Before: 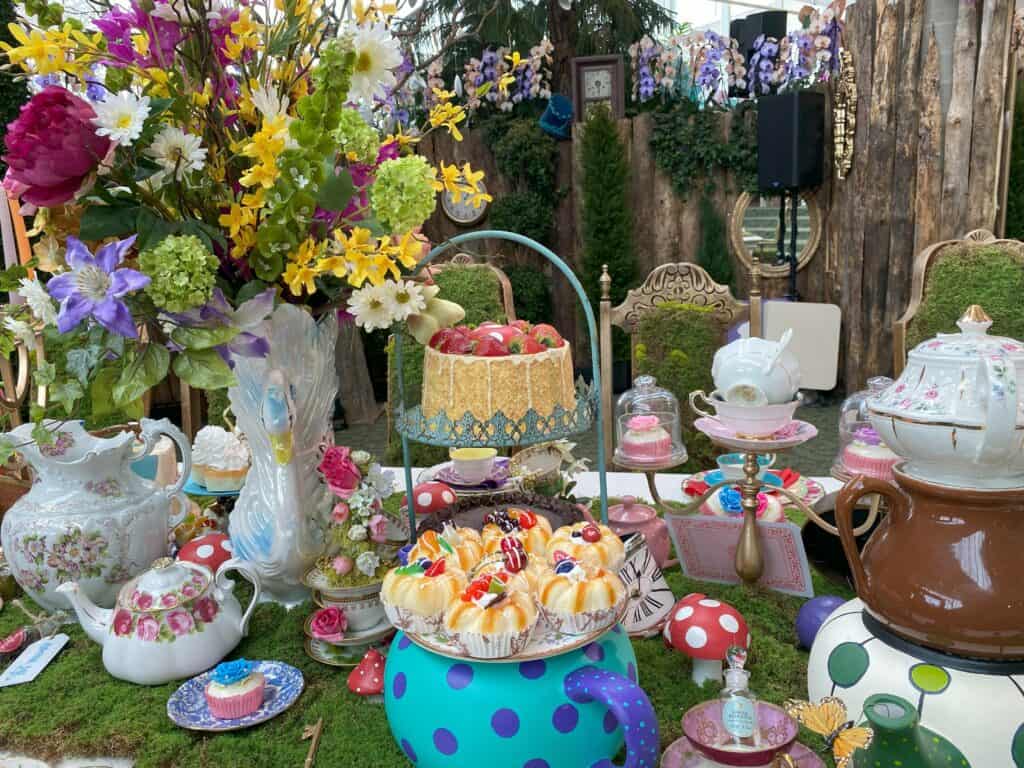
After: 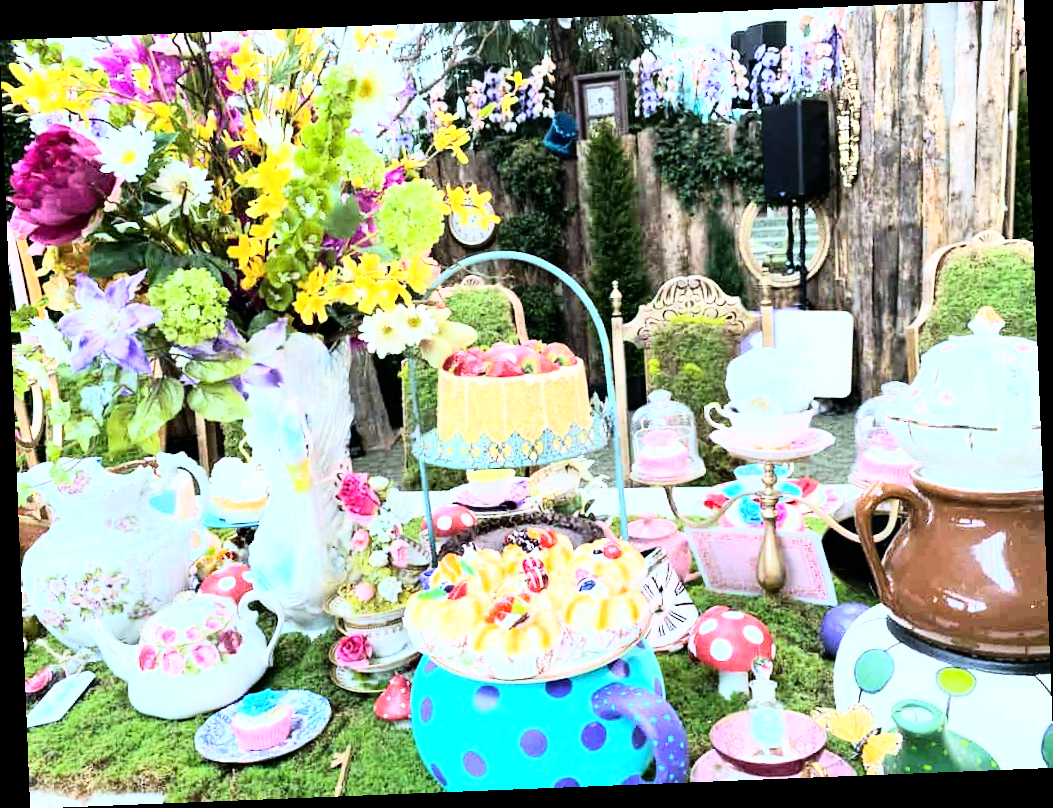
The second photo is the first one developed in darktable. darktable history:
rotate and perspective: rotation -2.29°, automatic cropping off
exposure: exposure 0.785 EV, compensate highlight preservation false
tone equalizer: on, module defaults
white balance: red 0.931, blue 1.11
rgb curve: curves: ch0 [(0, 0) (0.21, 0.15) (0.24, 0.21) (0.5, 0.75) (0.75, 0.96) (0.89, 0.99) (1, 1)]; ch1 [(0, 0.02) (0.21, 0.13) (0.25, 0.2) (0.5, 0.67) (0.75, 0.9) (0.89, 0.97) (1, 1)]; ch2 [(0, 0.02) (0.21, 0.13) (0.25, 0.2) (0.5, 0.67) (0.75, 0.9) (0.89, 0.97) (1, 1)], compensate middle gray true
